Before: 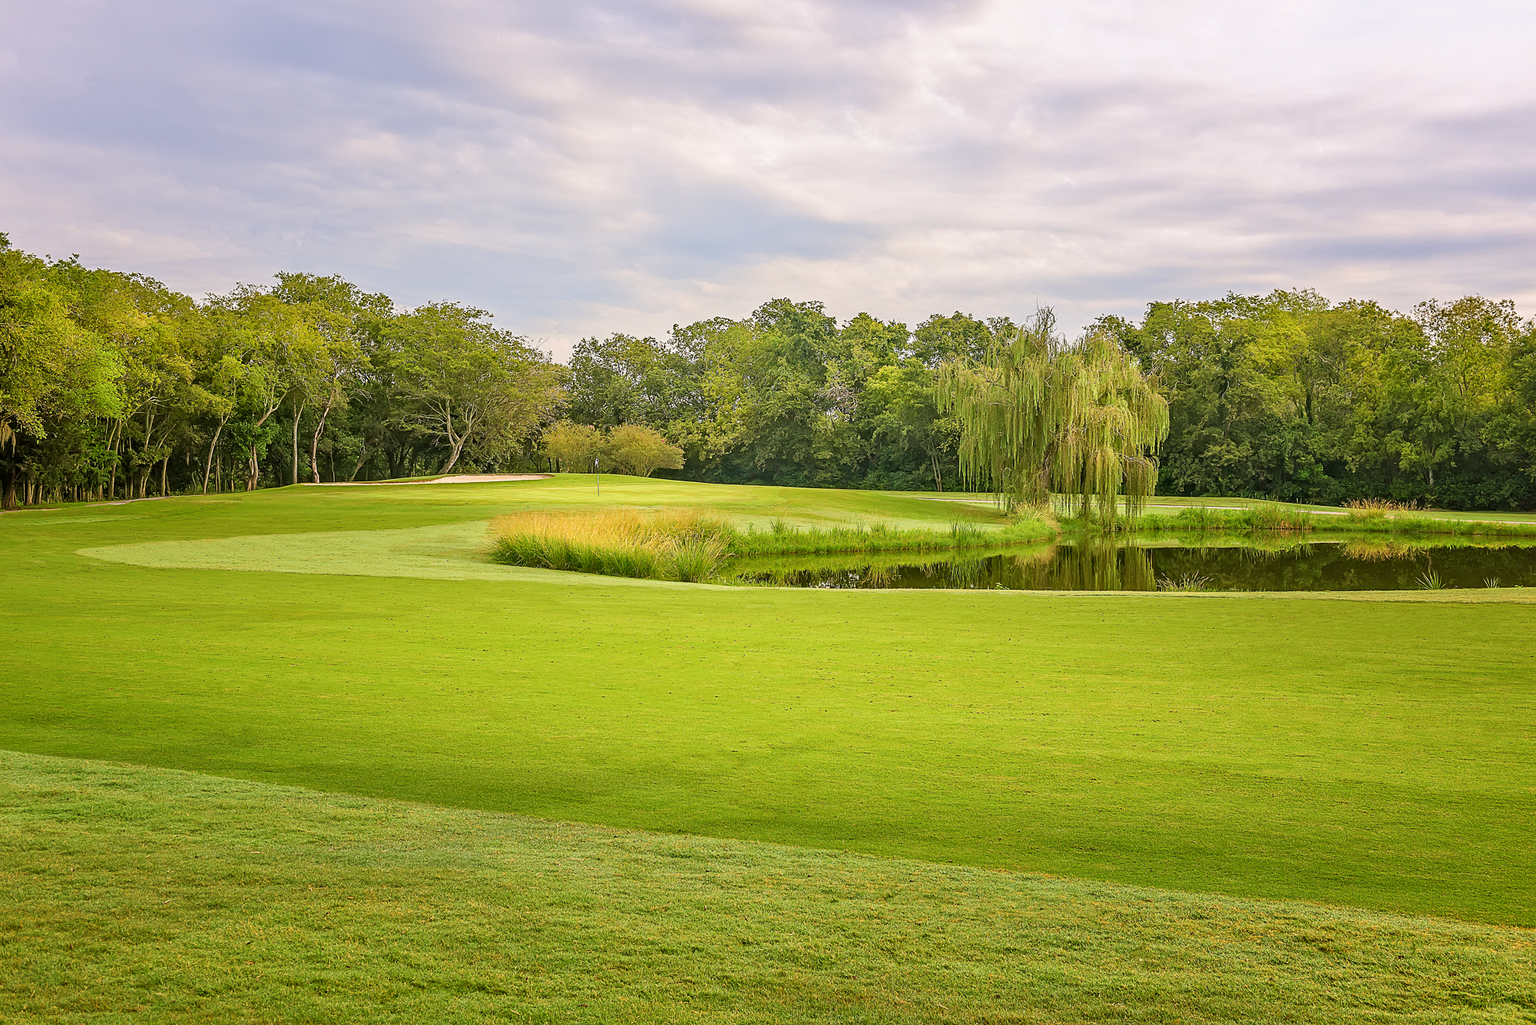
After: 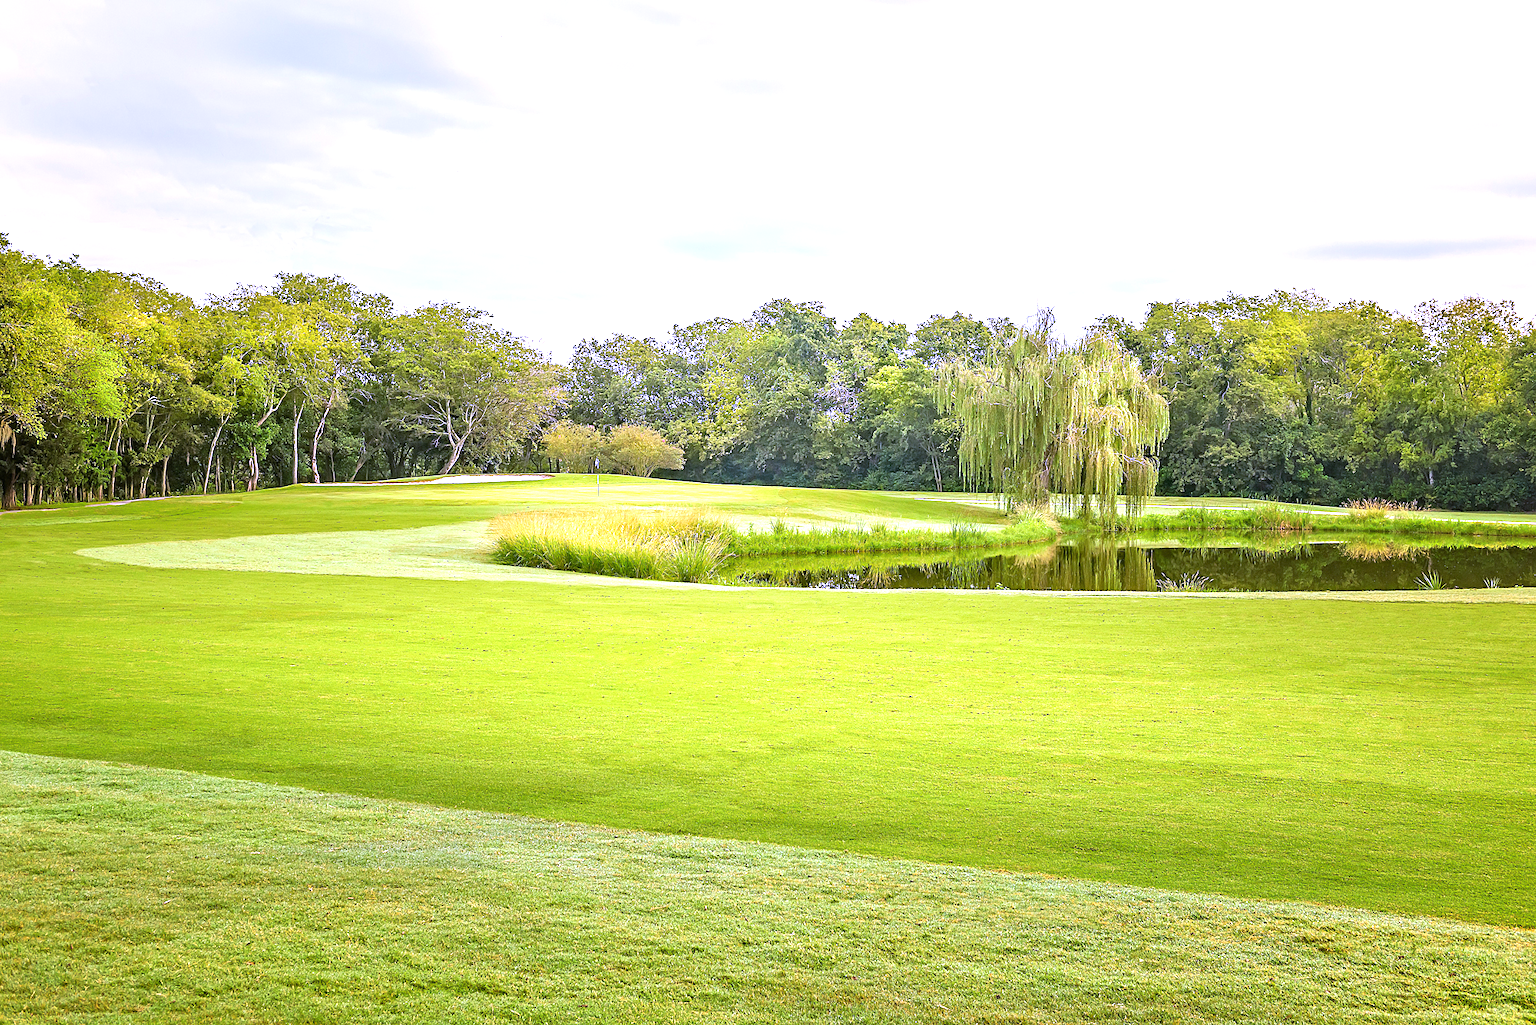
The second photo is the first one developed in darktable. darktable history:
white balance: red 0.98, blue 1.61
exposure: black level correction 0, exposure 0.9 EV, compensate highlight preservation false
